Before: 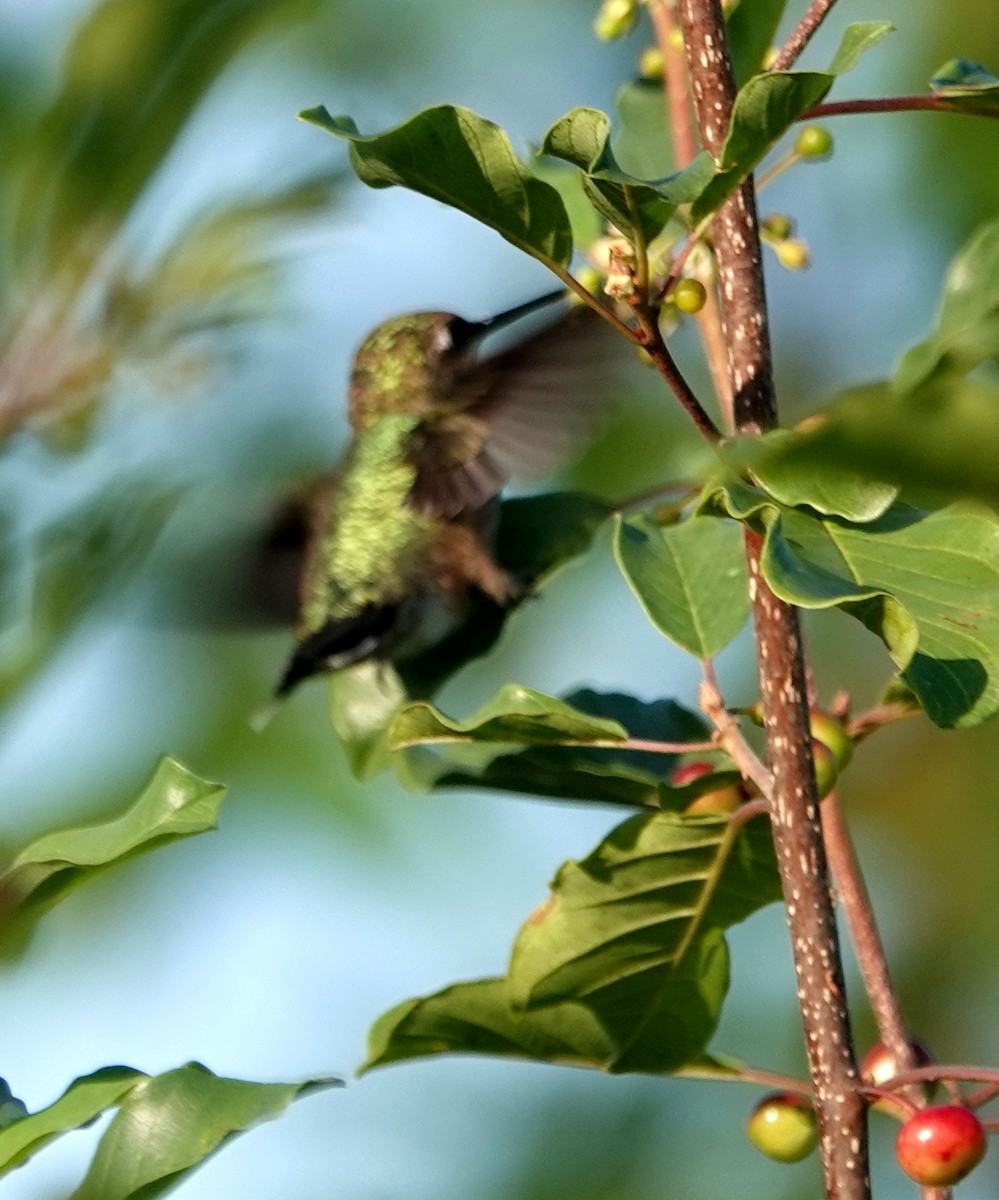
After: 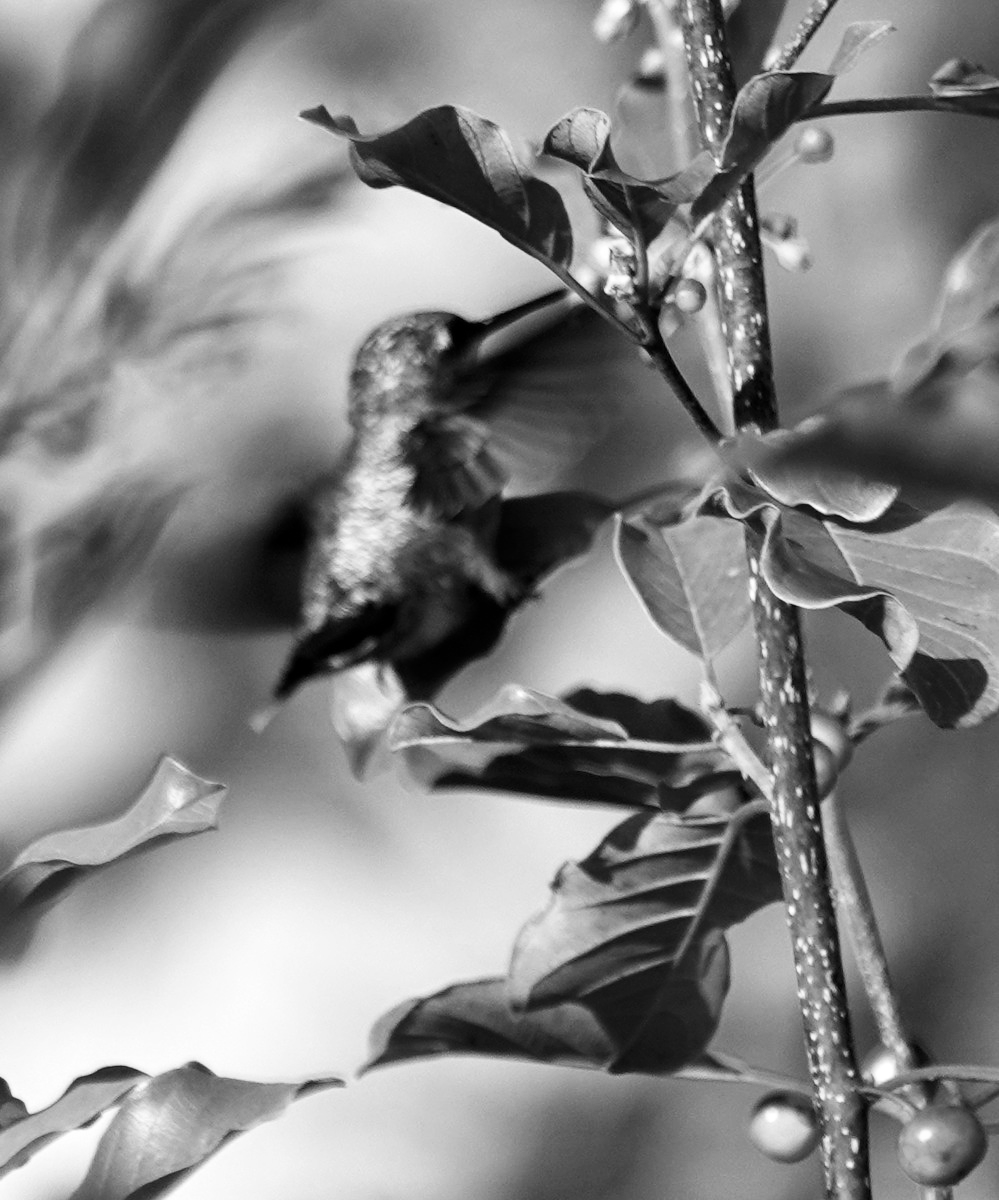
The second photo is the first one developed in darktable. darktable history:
color correction: highlights a* -0.137, highlights b* -5.91, shadows a* -0.137, shadows b* -0.137
shadows and highlights: shadows 12, white point adjustment 1.2, highlights -0.36, soften with gaussian
monochrome: on, module defaults
contrast brightness saturation: contrast 0.22
